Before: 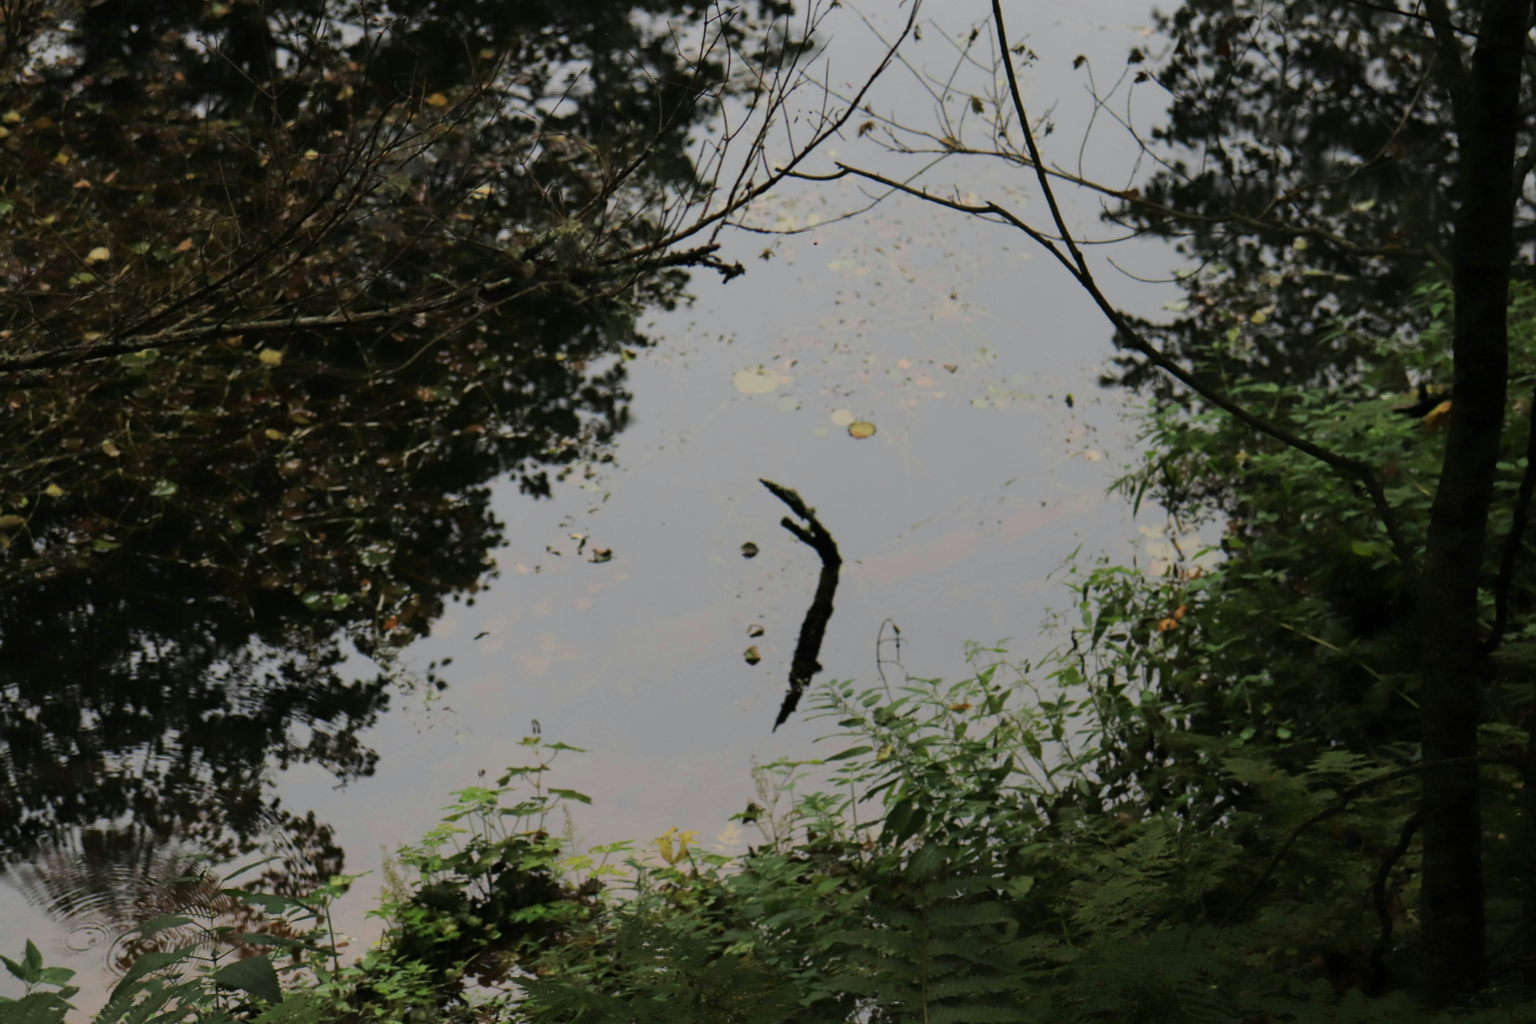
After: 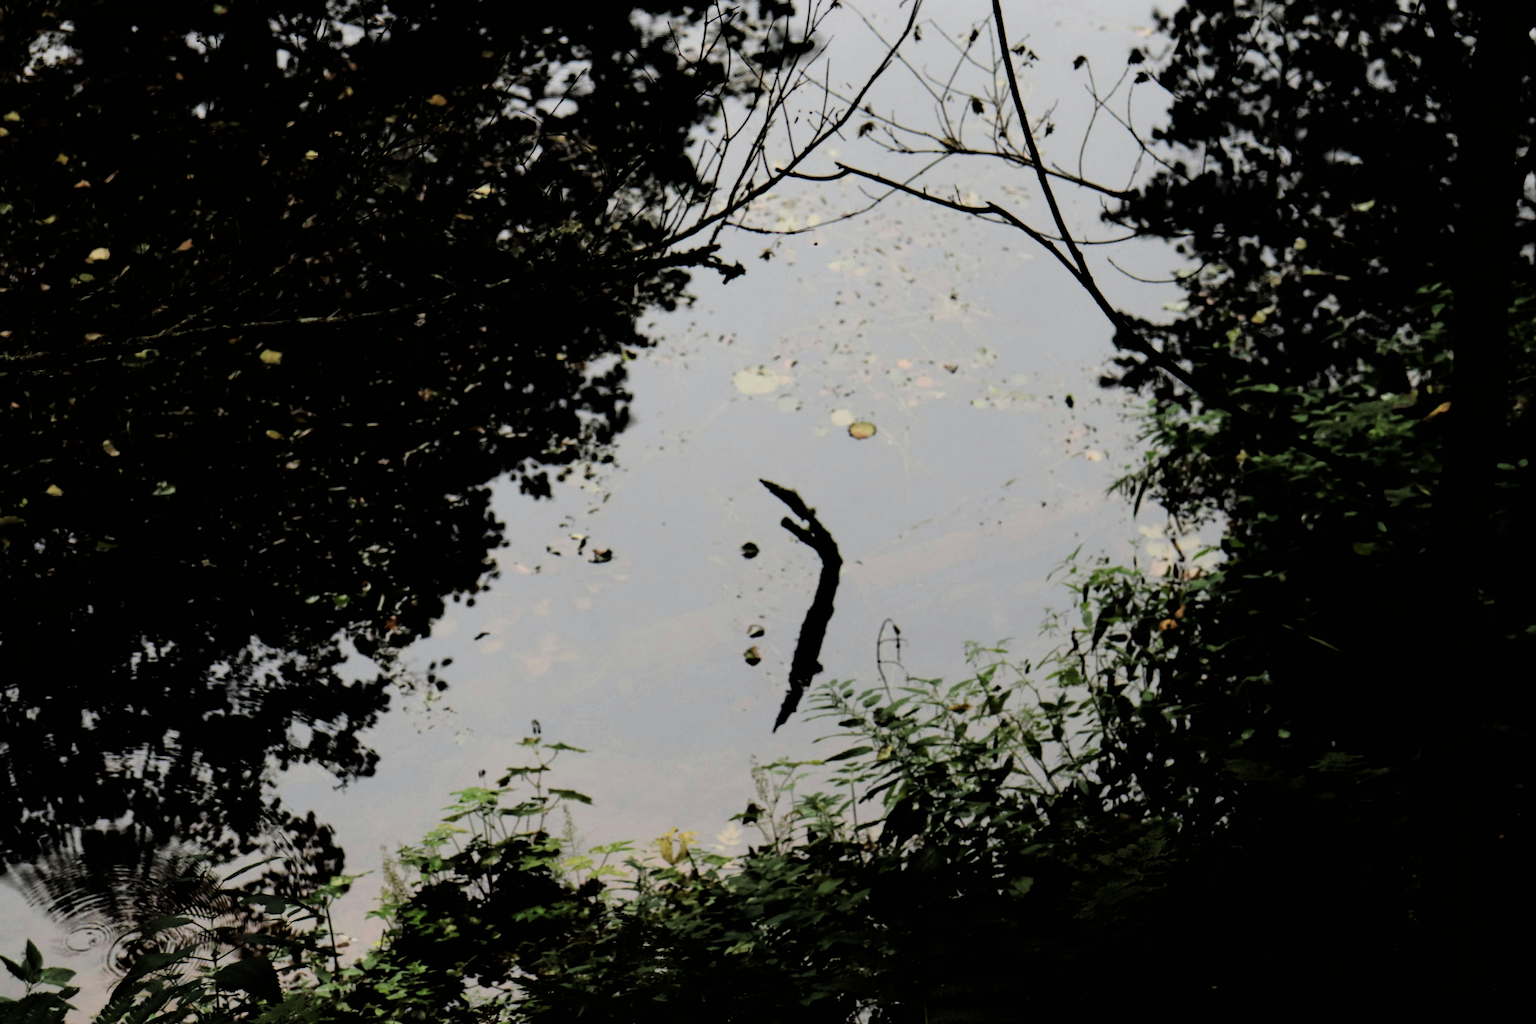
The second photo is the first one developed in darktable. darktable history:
exposure: compensate exposure bias true, compensate highlight preservation false
filmic rgb: black relative exposure -3.79 EV, white relative exposure 2.39 EV, threshold 6 EV, dynamic range scaling -49.69%, hardness 3.46, latitude 30.65%, contrast 1.797, enable highlight reconstruction true
